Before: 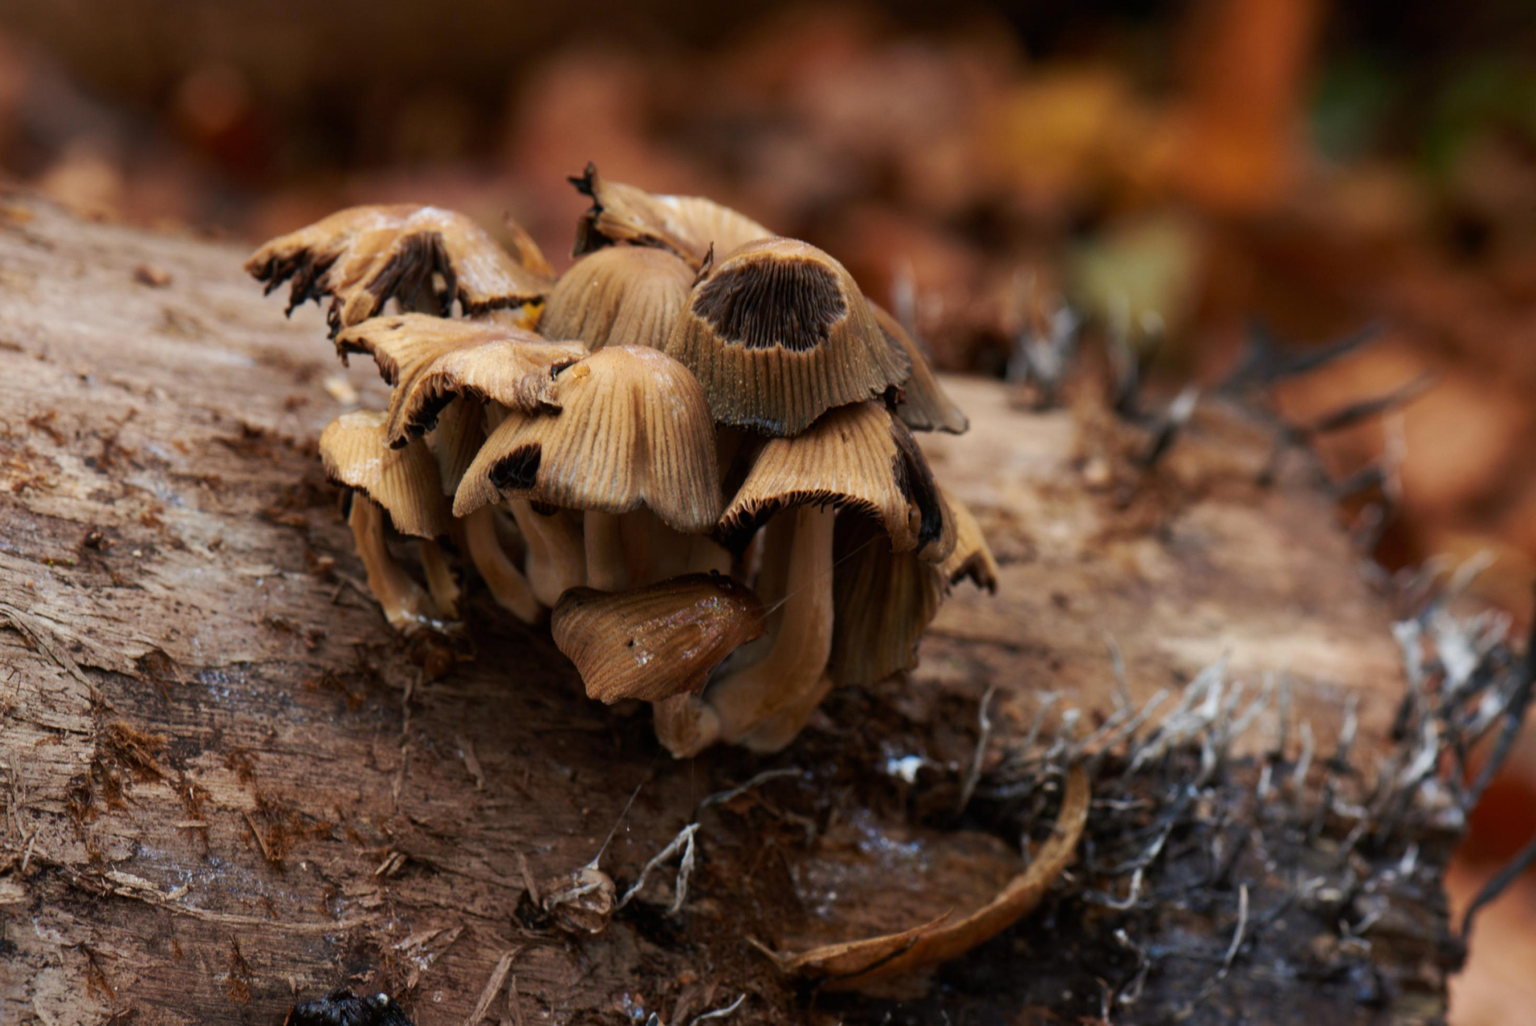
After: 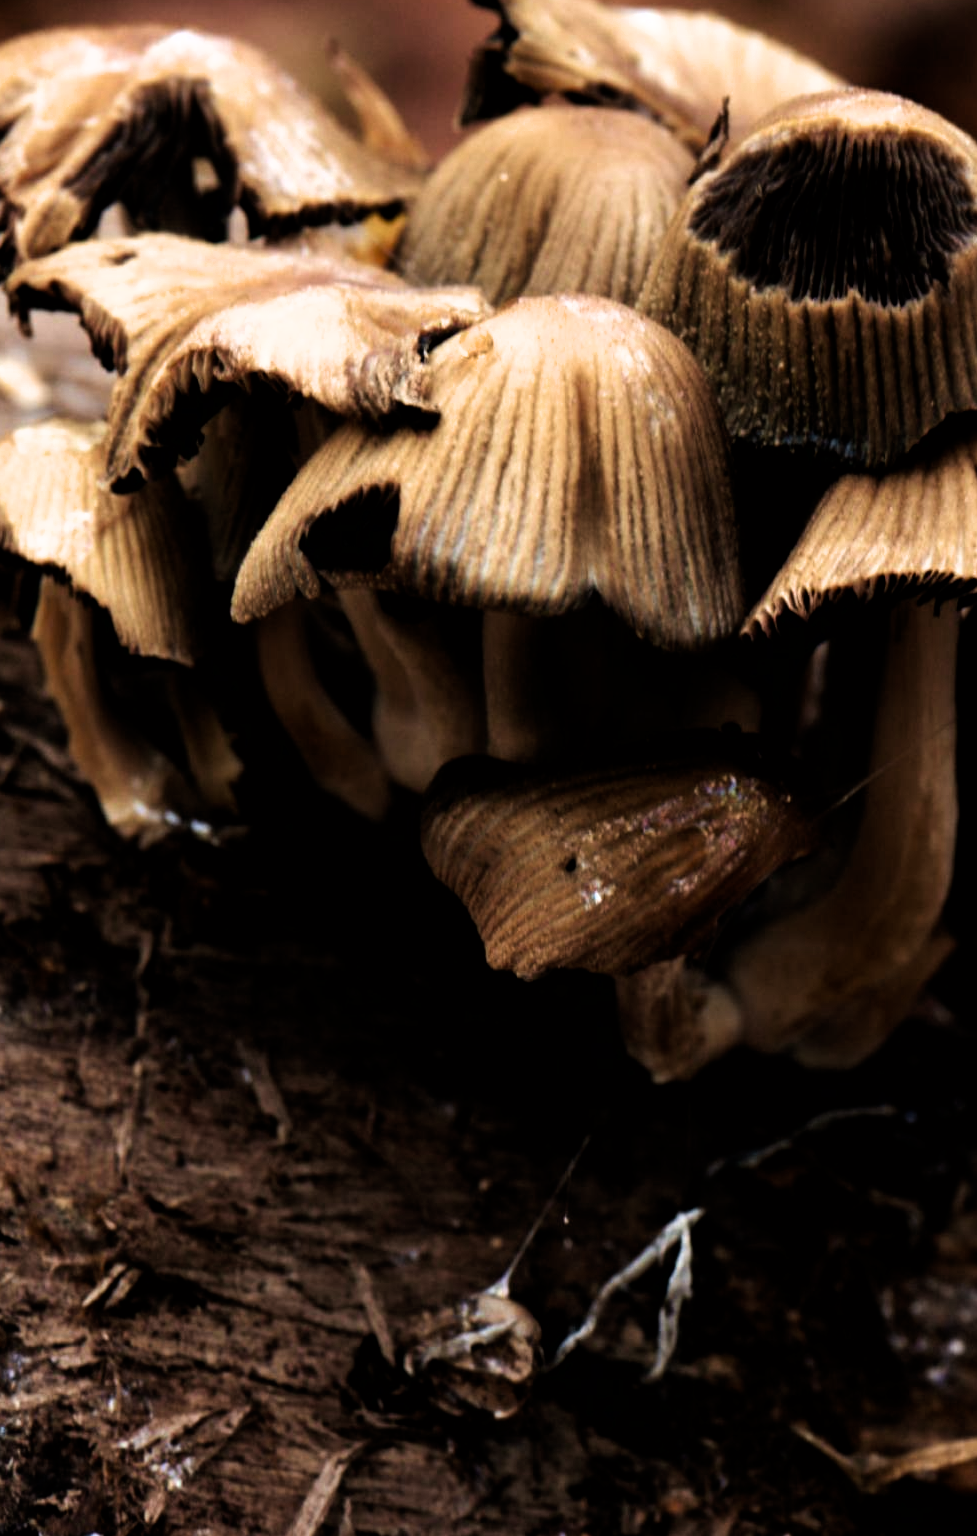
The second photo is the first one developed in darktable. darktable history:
velvia: on, module defaults
filmic rgb: black relative exposure -8.3 EV, white relative exposure 2.2 EV, hardness 7.12, latitude 85.33%, contrast 1.705, highlights saturation mix -3.33%, shadows ↔ highlights balance -2.72%
crop and rotate: left 21.643%, top 18.654%, right 45.065%, bottom 3%
